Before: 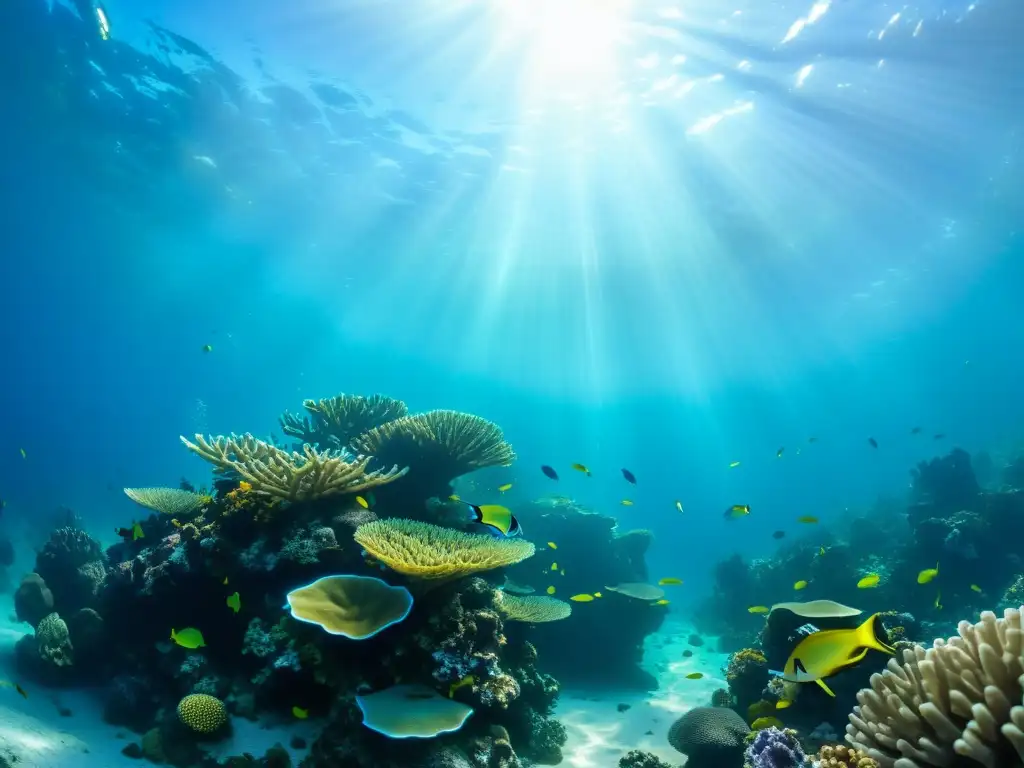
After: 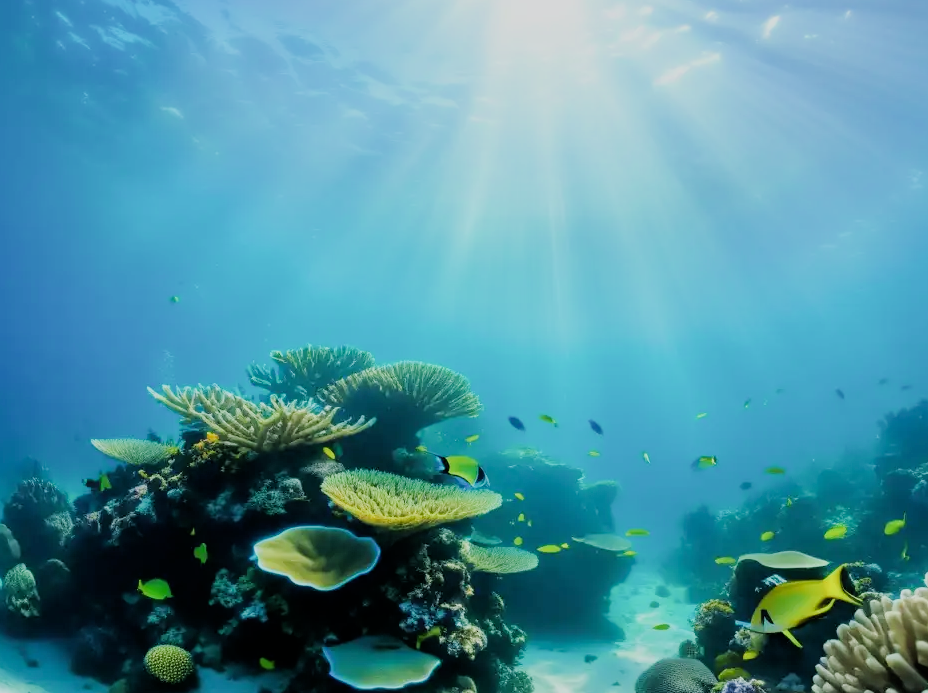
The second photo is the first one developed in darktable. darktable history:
crop: left 3.263%, top 6.433%, right 6.038%, bottom 3.264%
exposure: exposure 0.61 EV, compensate exposure bias true, compensate highlight preservation false
filmic rgb: black relative exposure -6.2 EV, white relative exposure 6.95 EV, threshold 3.01 EV, hardness 2.28, enable highlight reconstruction true
